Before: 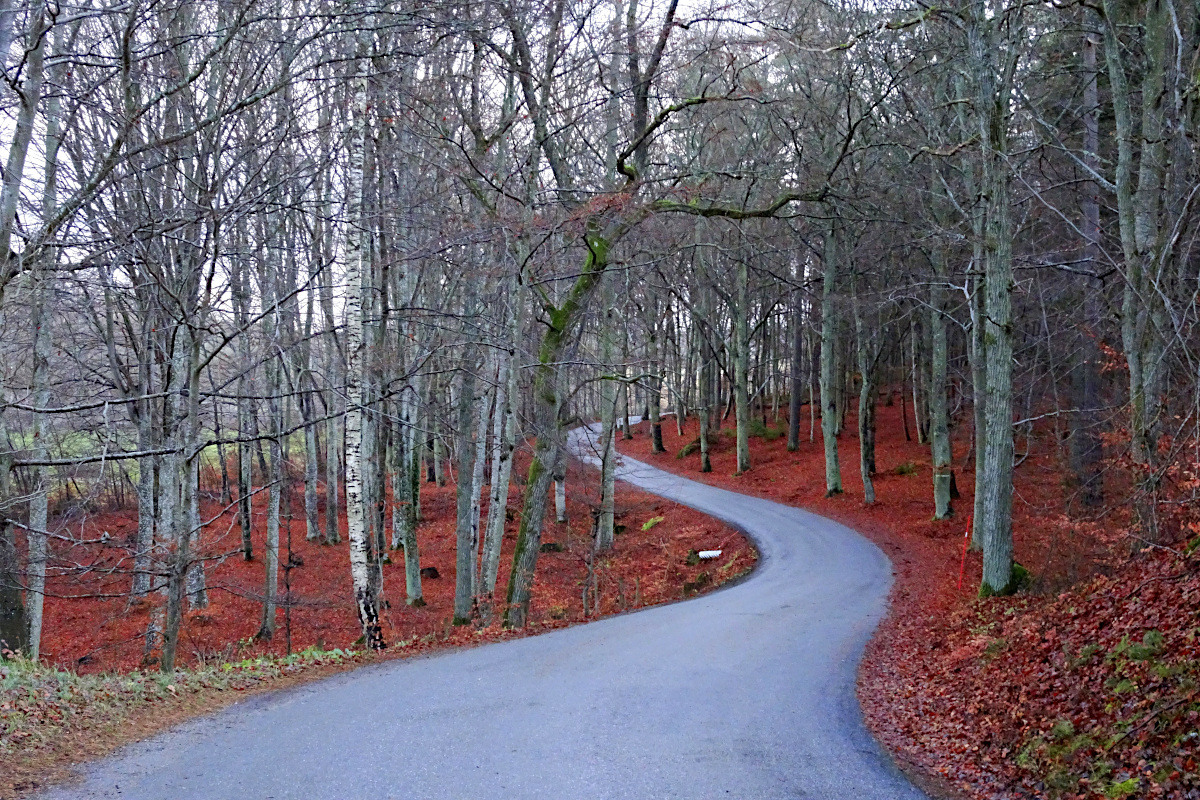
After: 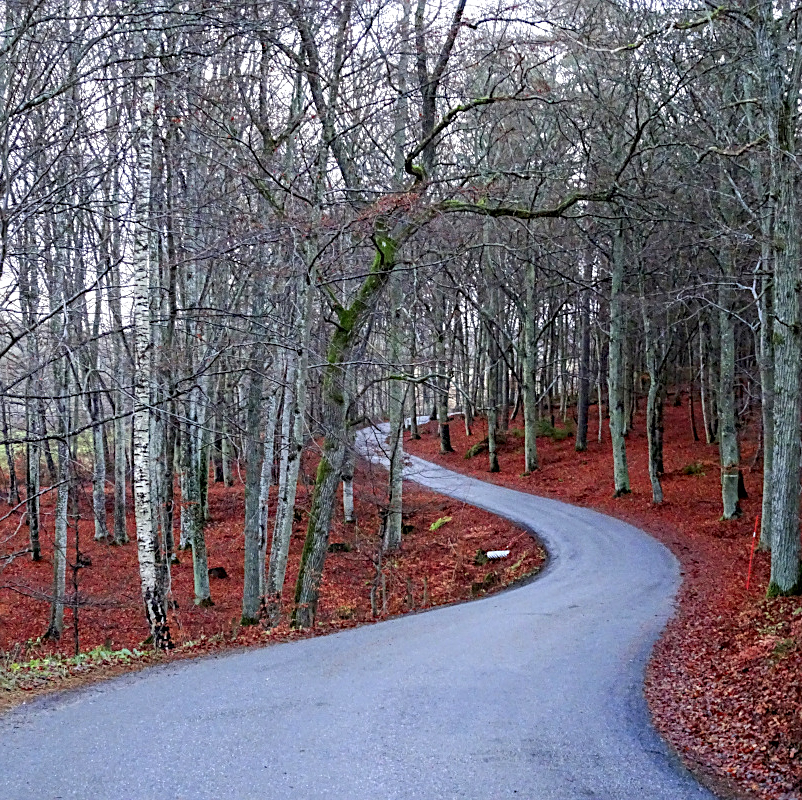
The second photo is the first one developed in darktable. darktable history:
crop and rotate: left 17.732%, right 15.423%
local contrast: detail 130%
sharpen: radius 2.167, amount 0.381, threshold 0
